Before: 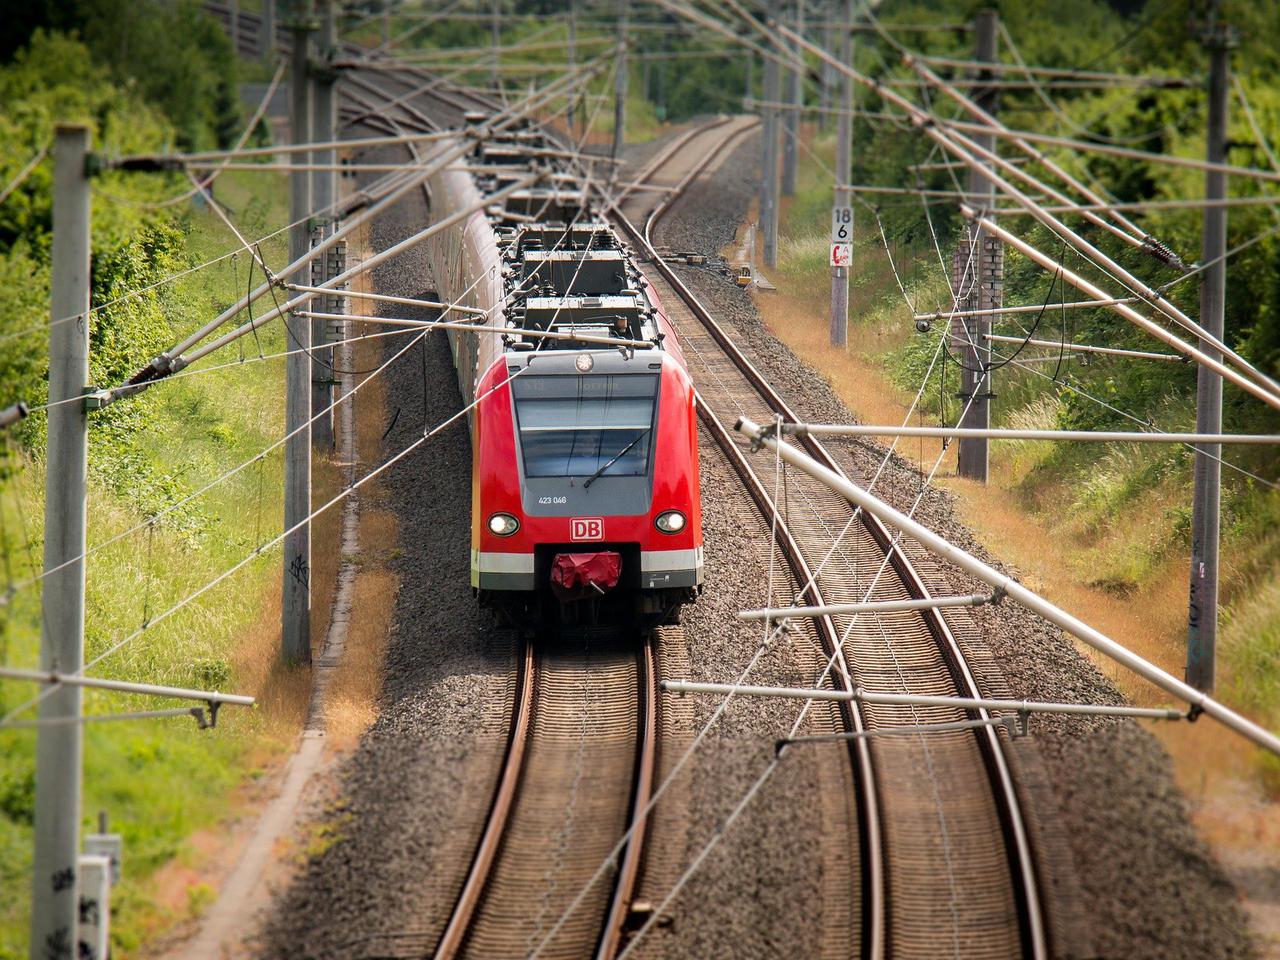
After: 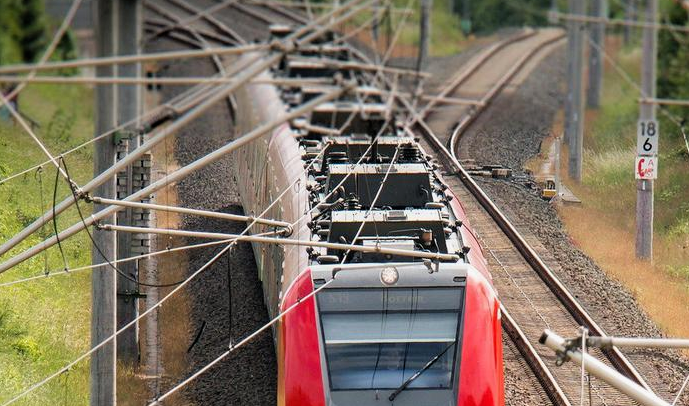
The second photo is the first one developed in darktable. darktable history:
filmic rgb: middle gray luminance 18.42%, black relative exposure -11.45 EV, white relative exposure 2.55 EV, threshold 6 EV, target black luminance 0%, hardness 8.41, latitude 99%, contrast 1.084, shadows ↔ highlights balance 0.505%, add noise in highlights 0, preserve chrominance max RGB, color science v3 (2019), use custom middle-gray values true, iterations of high-quality reconstruction 0, contrast in highlights soft, enable highlight reconstruction true
crop: left 15.306%, top 9.065%, right 30.789%, bottom 48.638%
